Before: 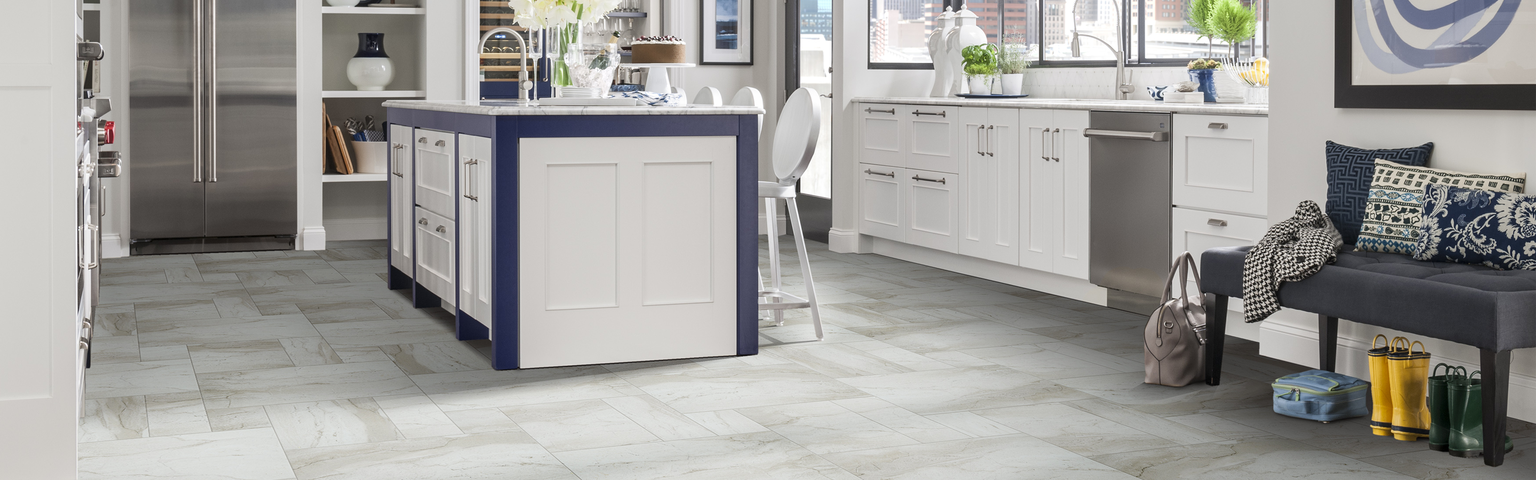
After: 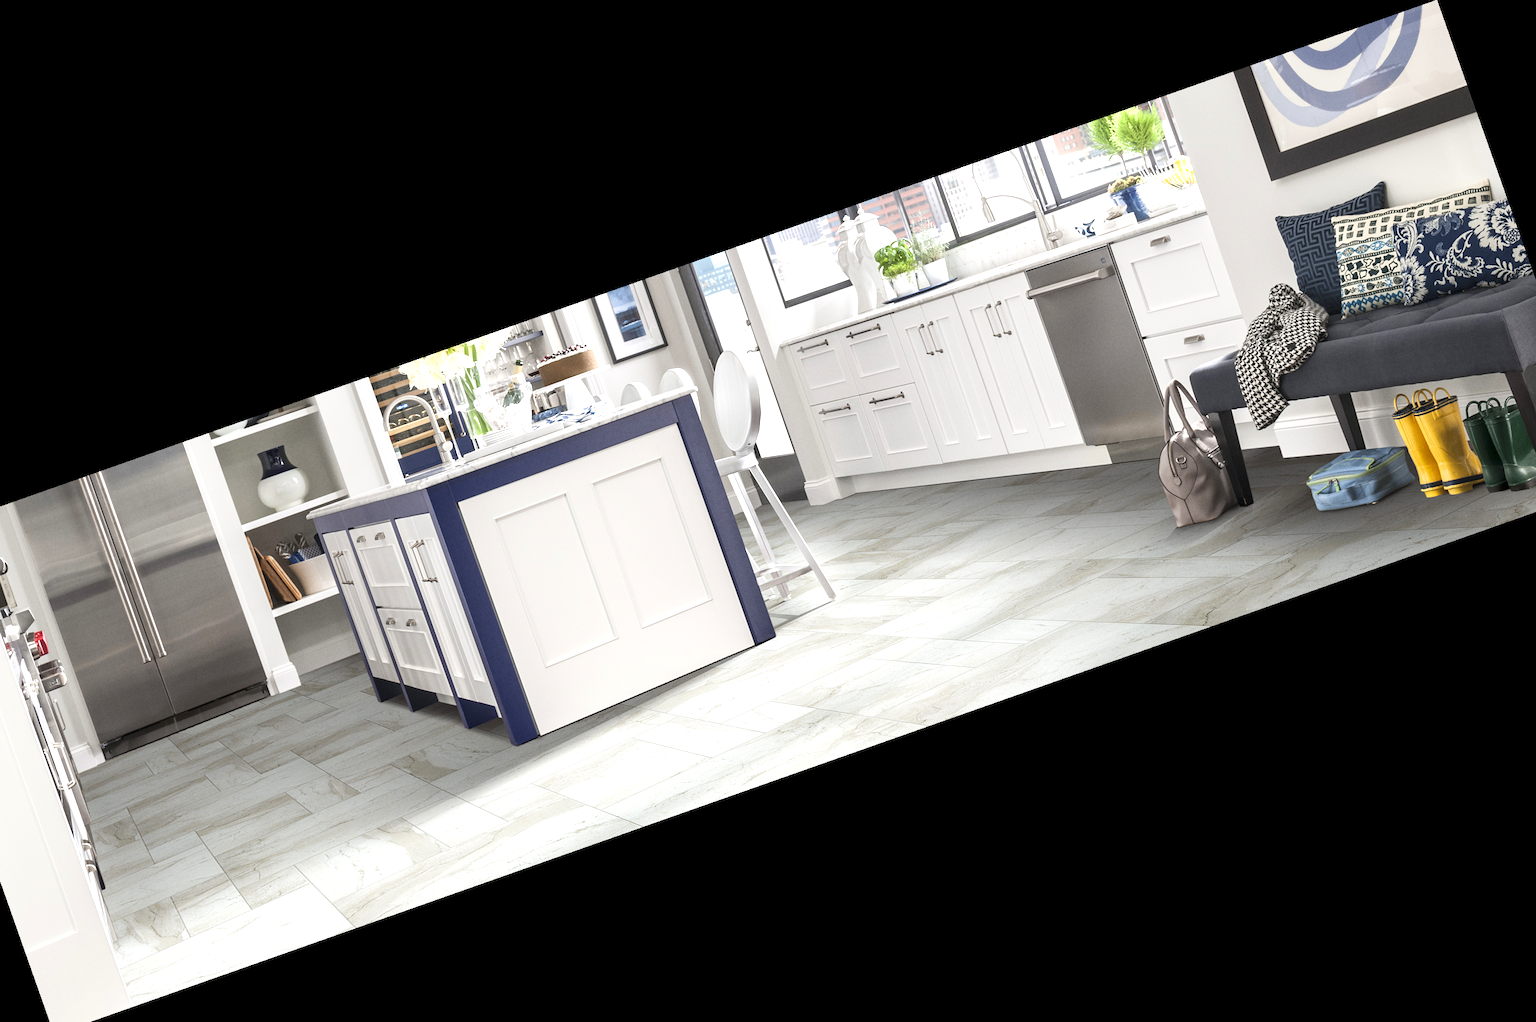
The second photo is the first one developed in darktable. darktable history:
crop and rotate: angle 19.43°, left 6.812%, right 4.125%, bottom 1.087%
exposure: exposure 0.6 EV, compensate highlight preservation false
tone equalizer: on, module defaults
grain: coarseness 14.57 ISO, strength 8.8%
